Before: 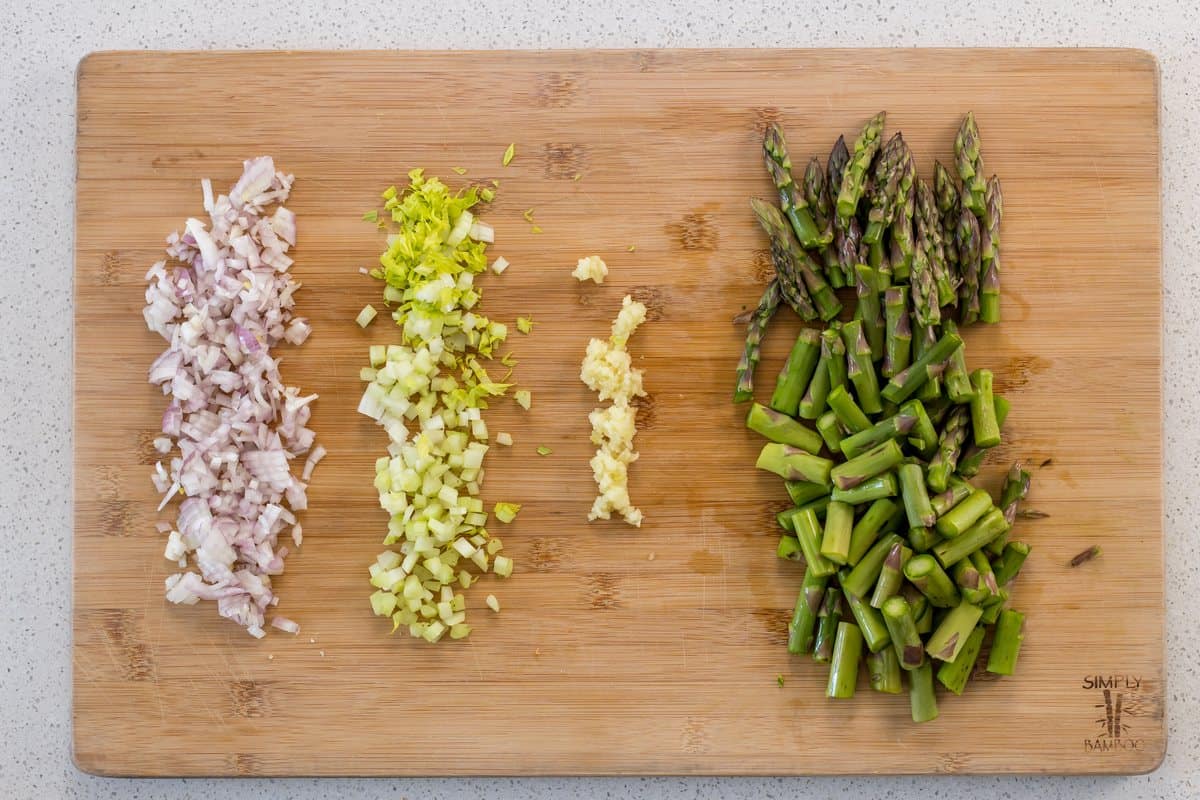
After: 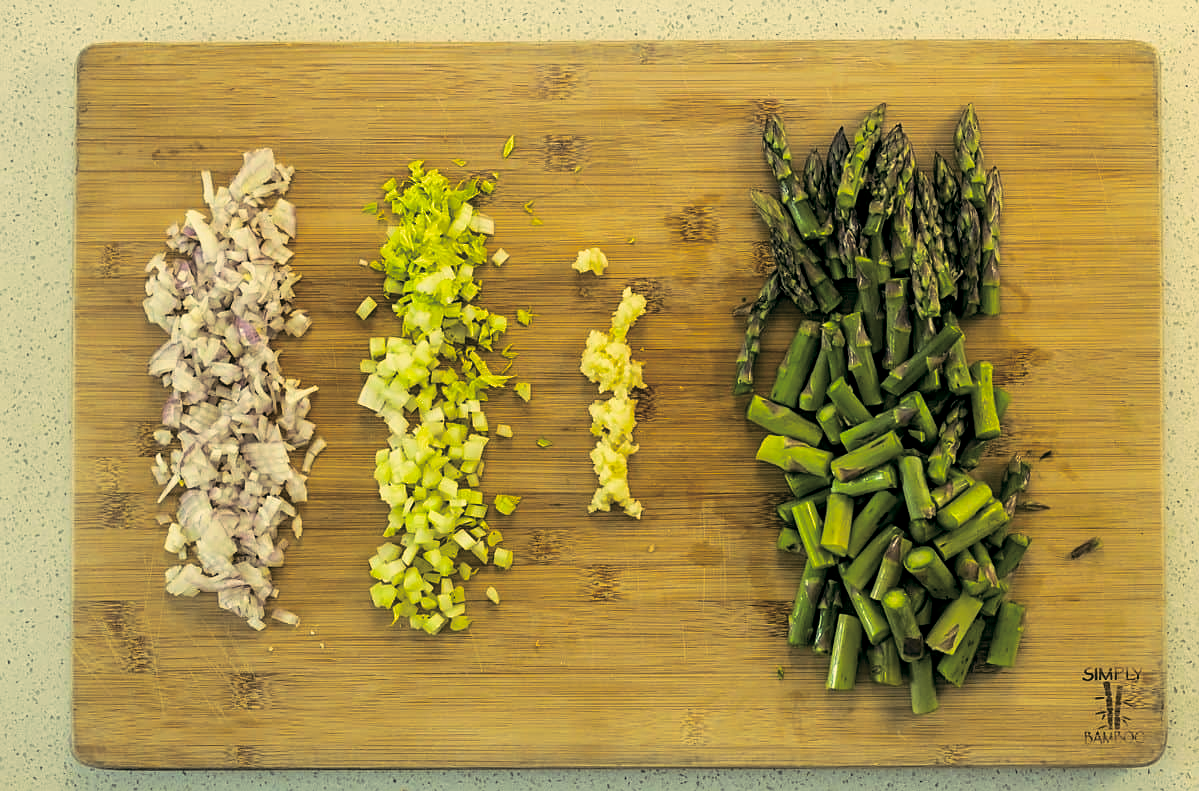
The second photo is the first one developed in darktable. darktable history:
sharpen: on, module defaults
split-toning: shadows › saturation 0.24, highlights › hue 54°, highlights › saturation 0.24
filmic rgb: black relative exposure -12 EV, white relative exposure 2.8 EV, threshold 3 EV, target black luminance 0%, hardness 8.06, latitude 70.41%, contrast 1.14, highlights saturation mix 10%, shadows ↔ highlights balance -0.388%, color science v4 (2020), iterations of high-quality reconstruction 10, contrast in shadows soft, contrast in highlights soft, enable highlight reconstruction true
crop: top 1.049%, right 0.001%
color correction: highlights a* 1.83, highlights b* 34.02, shadows a* -36.68, shadows b* -5.48
